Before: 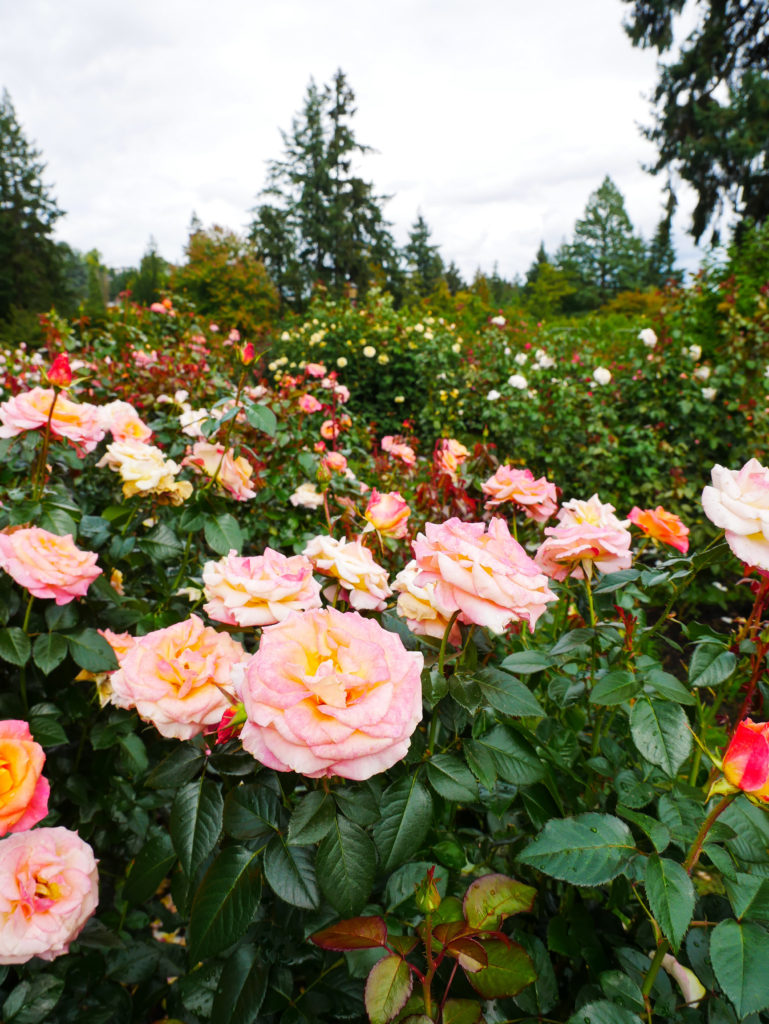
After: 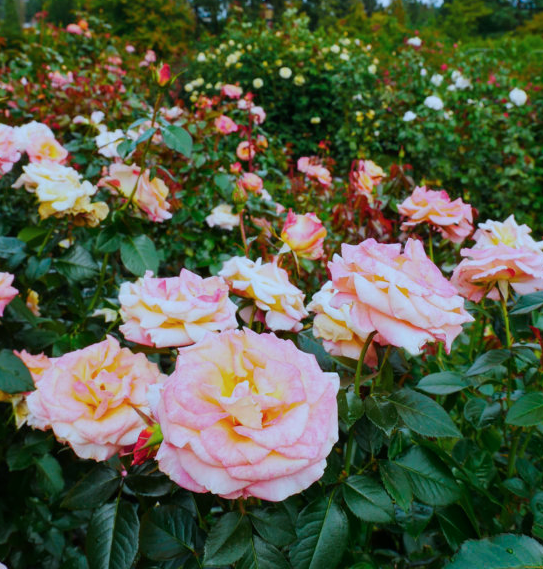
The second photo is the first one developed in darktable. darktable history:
crop: left 11.023%, top 27.305%, right 18.327%, bottom 17.051%
exposure: exposure -0.493 EV, compensate exposure bias true, compensate highlight preservation false
color calibration: gray › normalize channels true, illuminant as shot in camera, x 0.384, y 0.38, temperature 3965.88 K, gamut compression 0.019
color balance rgb: perceptual saturation grading › global saturation 0.799%, global vibrance 20%
